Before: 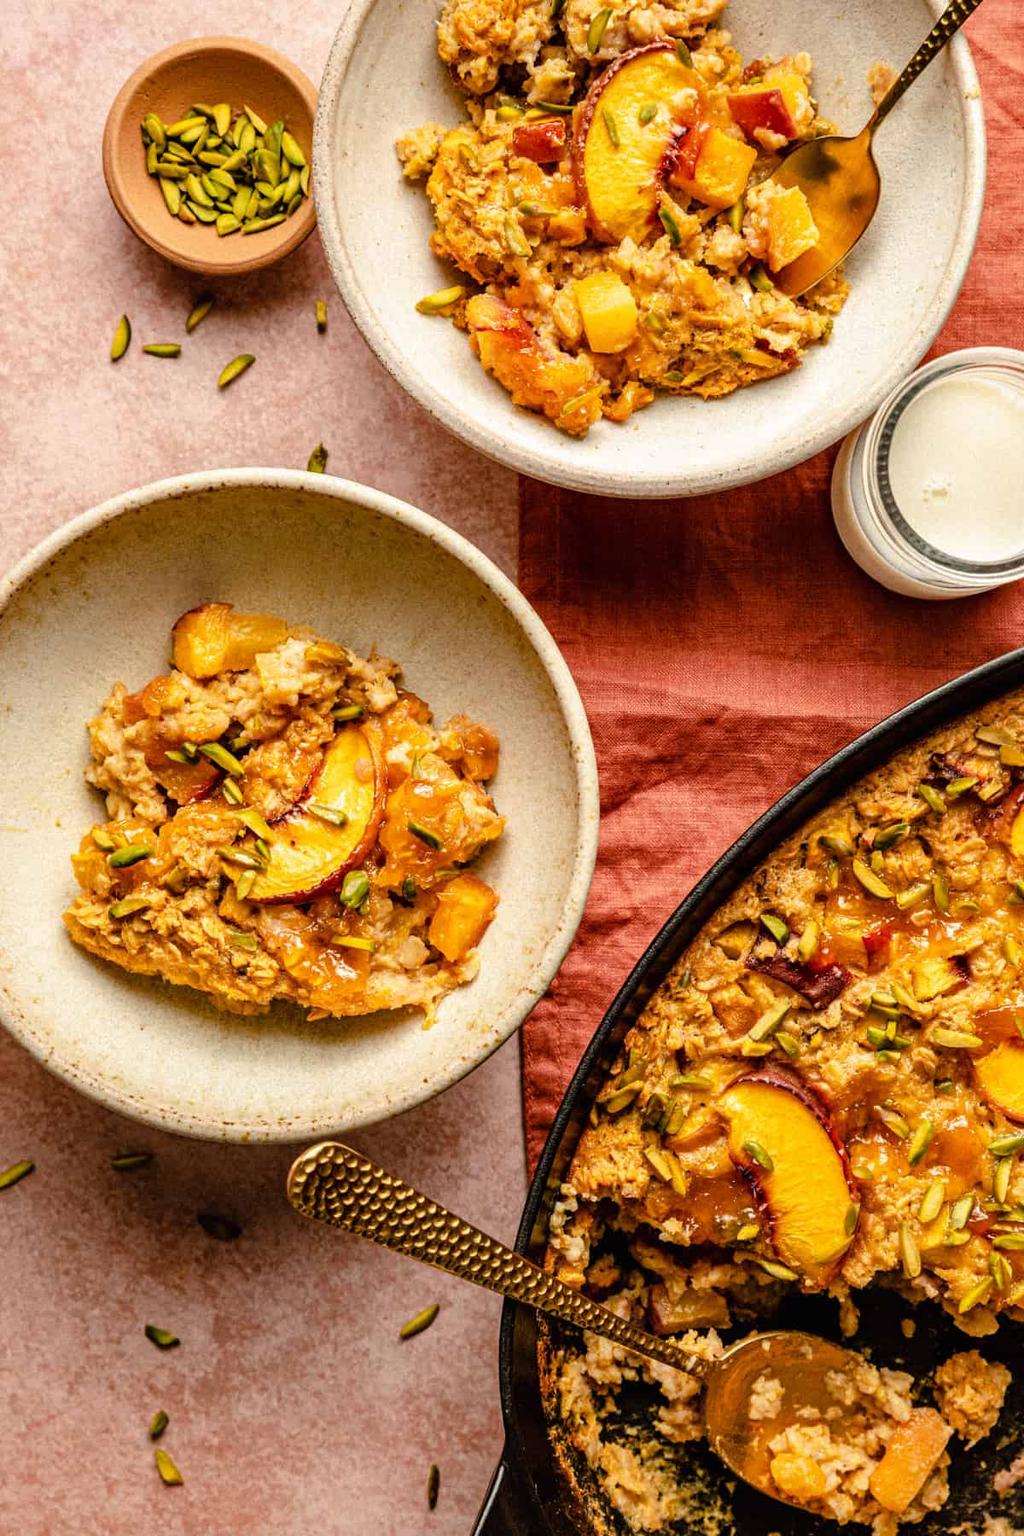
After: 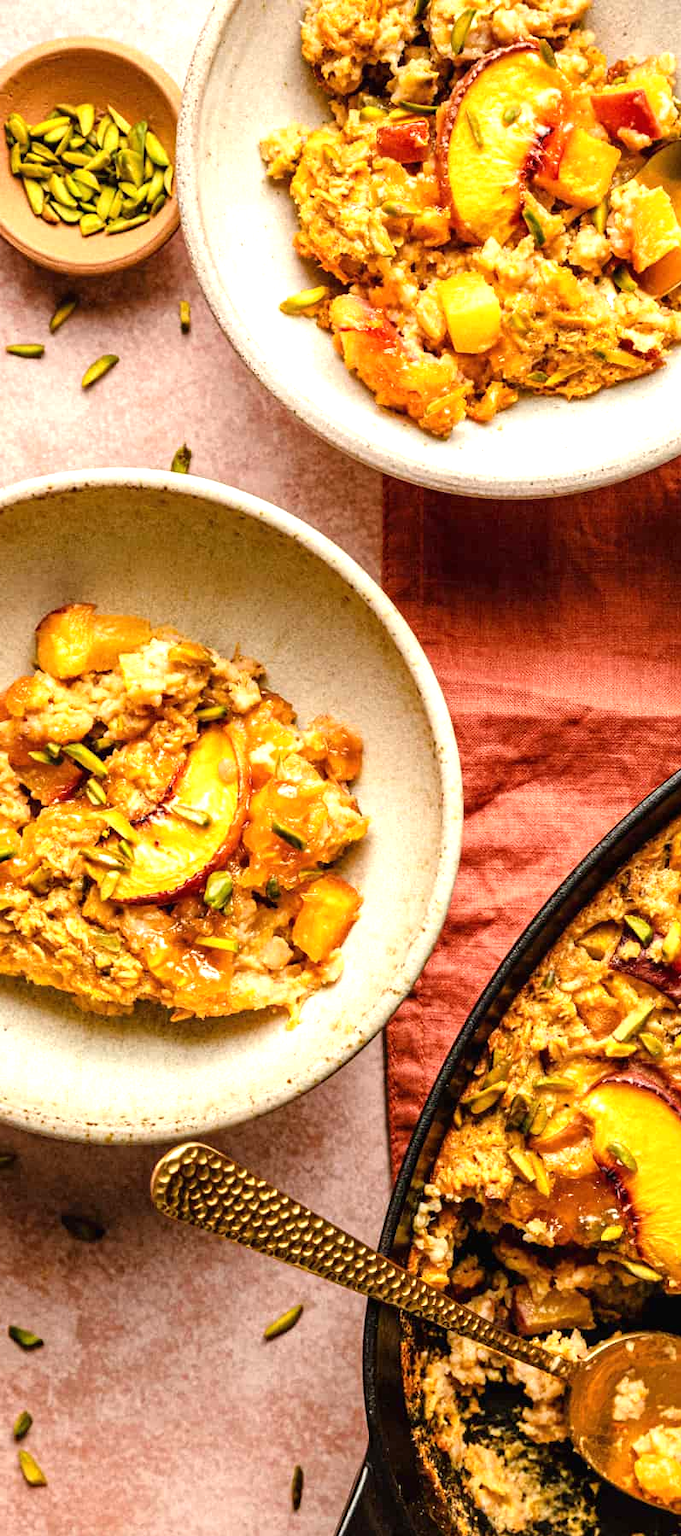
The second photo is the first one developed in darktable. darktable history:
exposure: black level correction 0, exposure 0.589 EV, compensate highlight preservation false
crop and rotate: left 13.368%, right 20.051%
